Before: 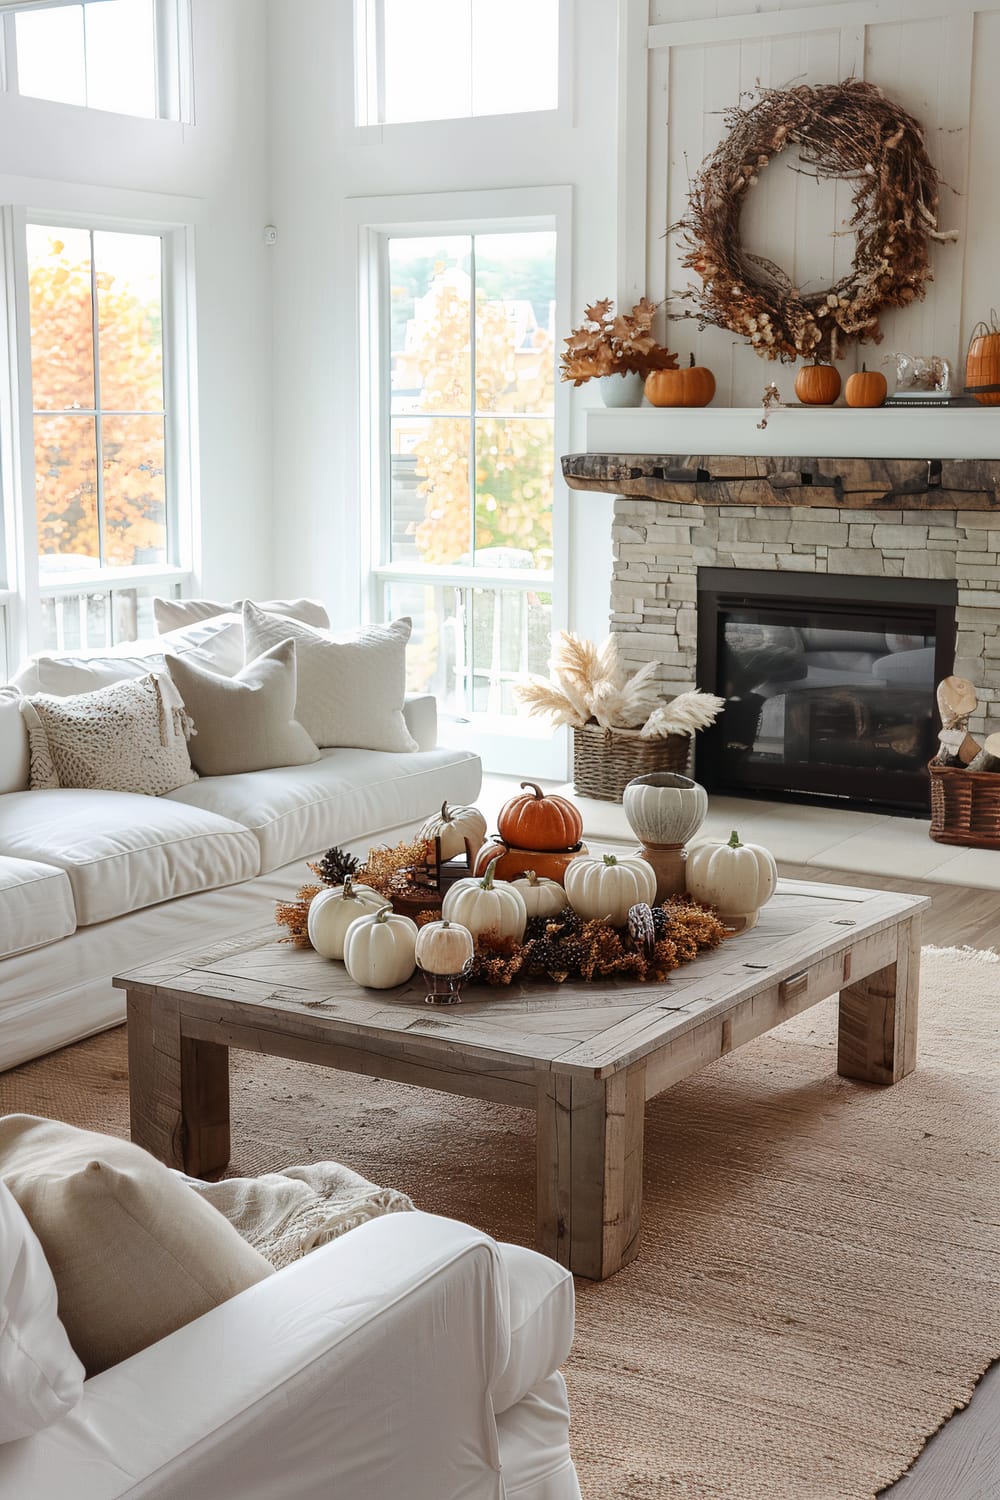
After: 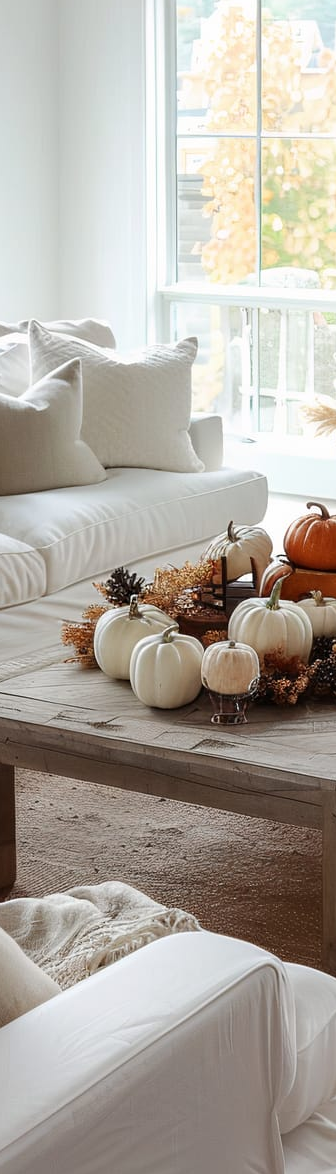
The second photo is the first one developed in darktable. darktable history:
crop and rotate: left 21.443%, top 18.688%, right 44.872%, bottom 2.994%
